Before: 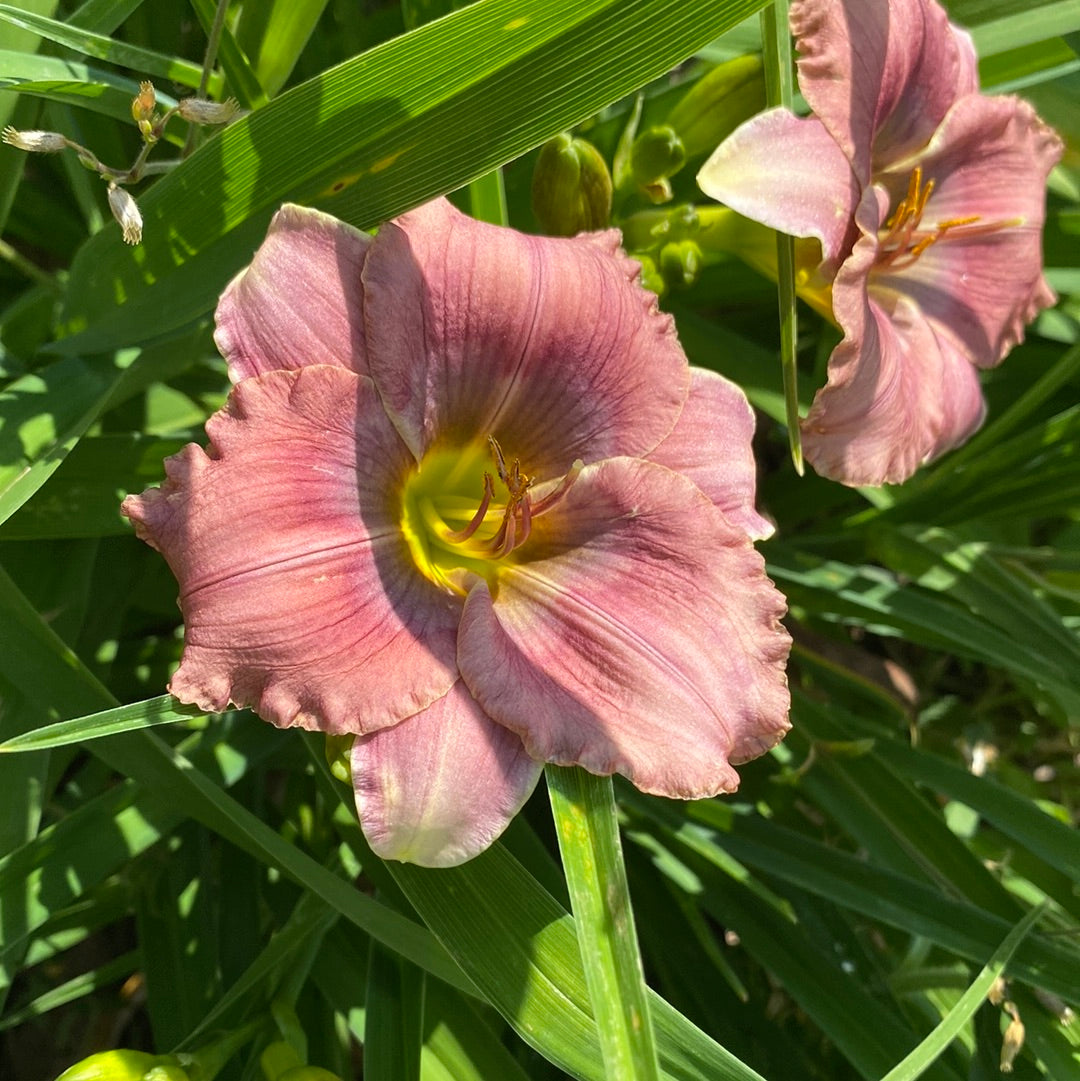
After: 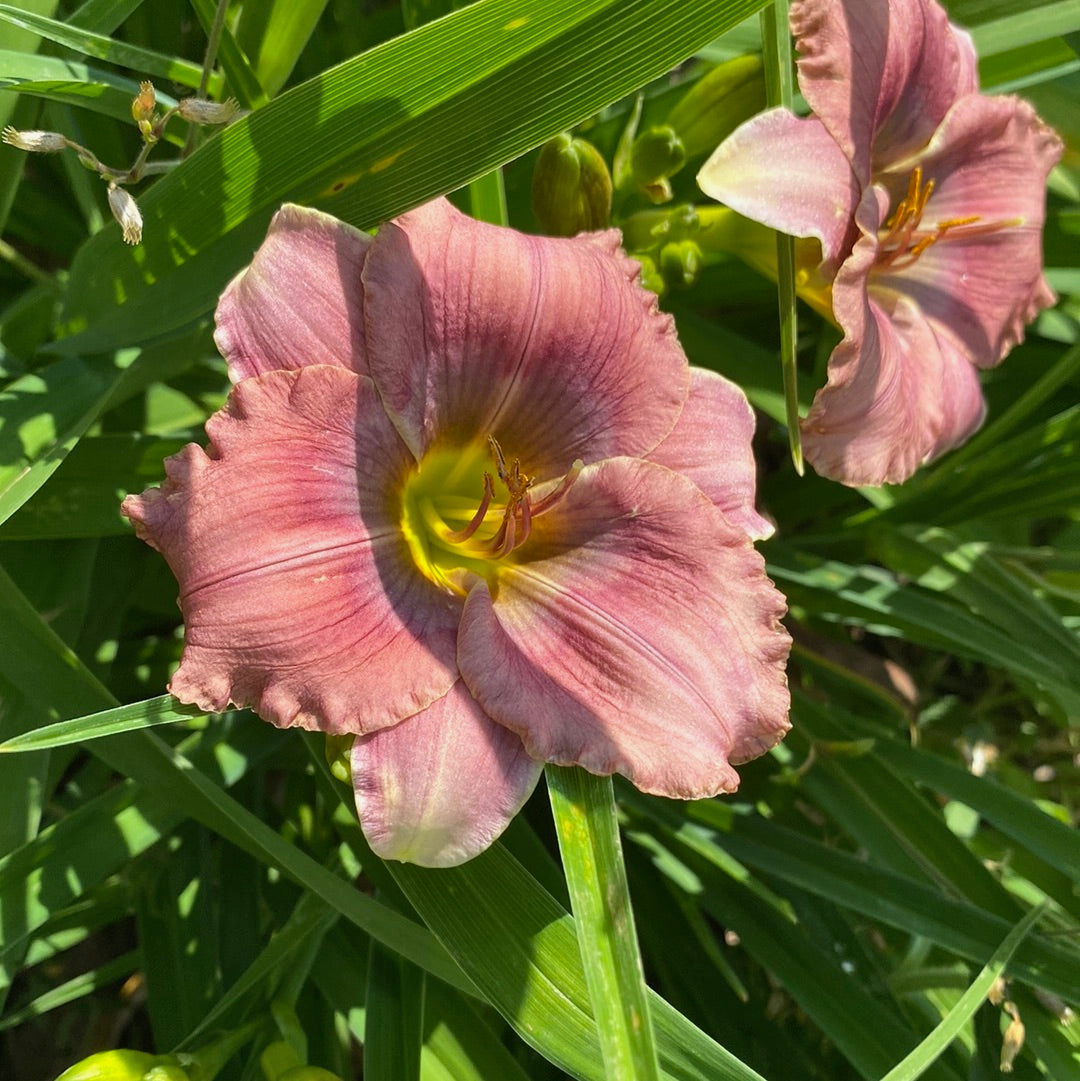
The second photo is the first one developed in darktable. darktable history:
shadows and highlights: white point adjustment -3.48, highlights -63.85, soften with gaussian
